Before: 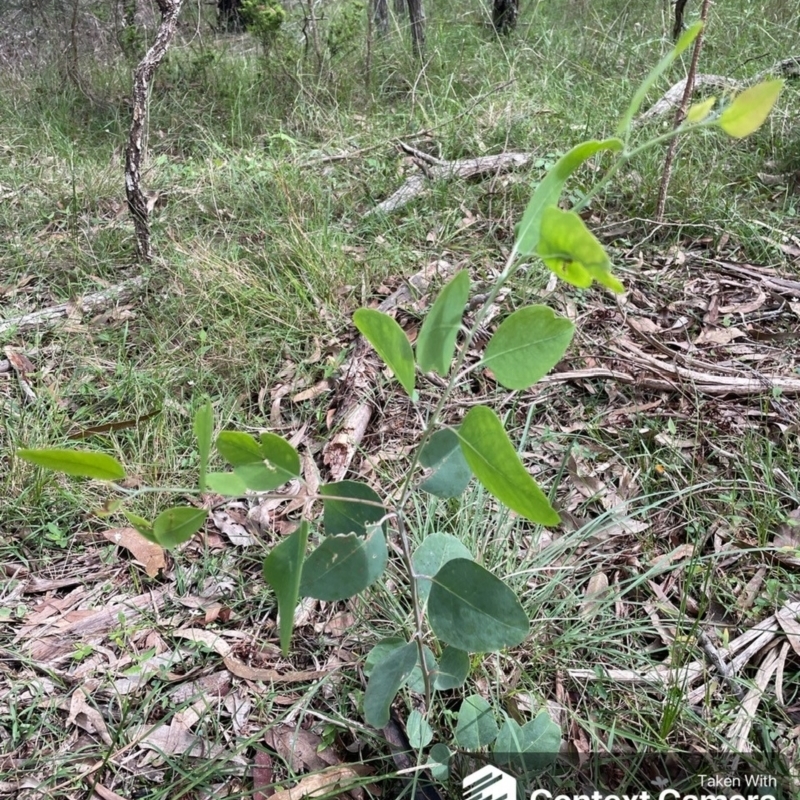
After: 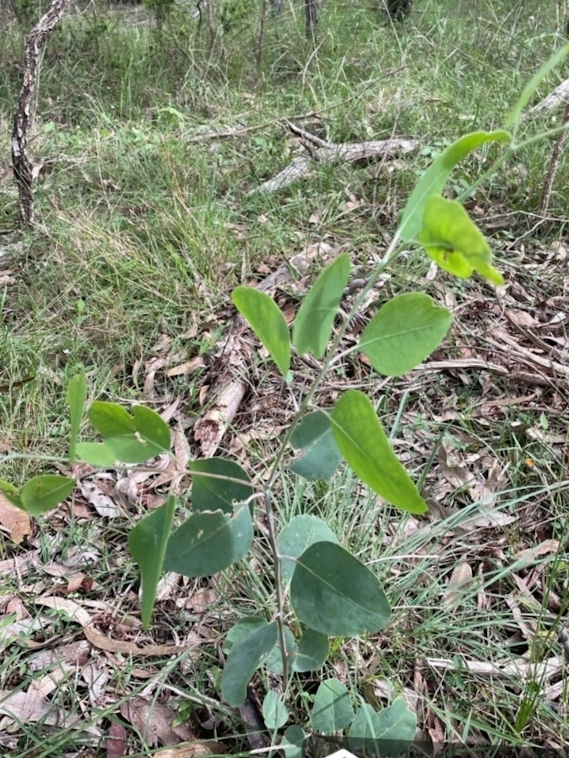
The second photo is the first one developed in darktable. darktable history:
exposure: compensate exposure bias true, compensate highlight preservation false
crop and rotate: angle -3.13°, left 13.978%, top 0.023%, right 10.998%, bottom 0.09%
